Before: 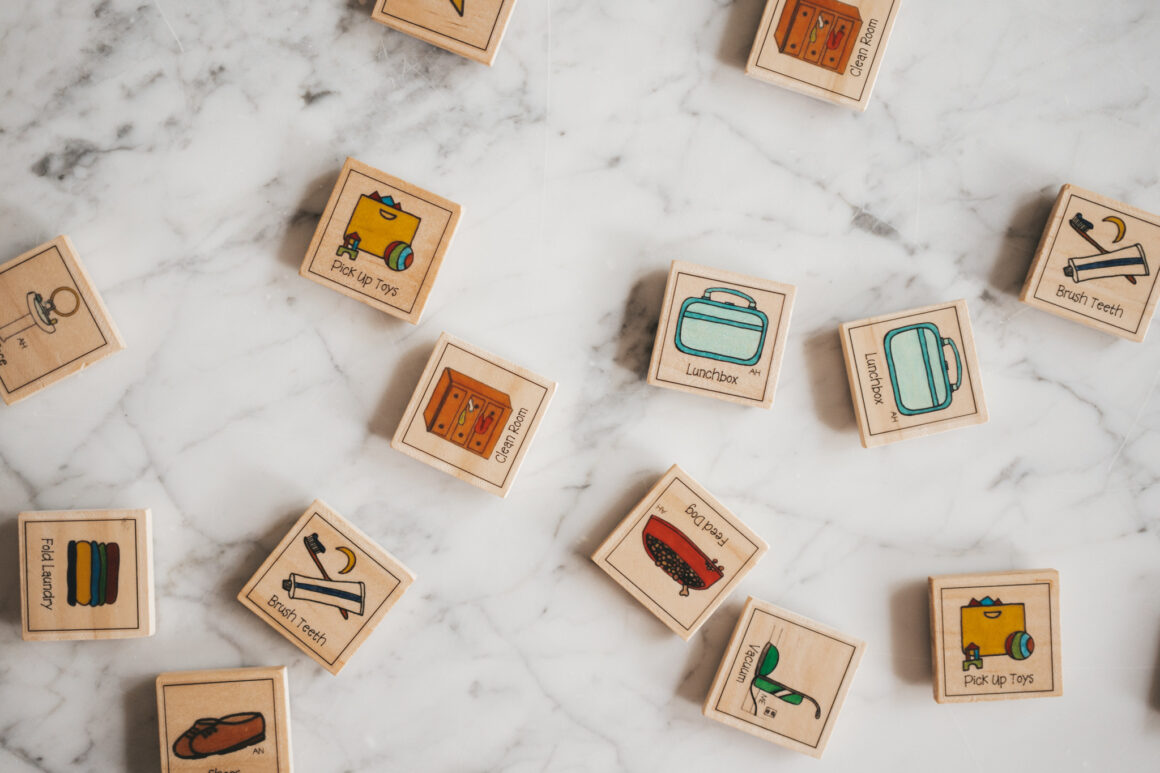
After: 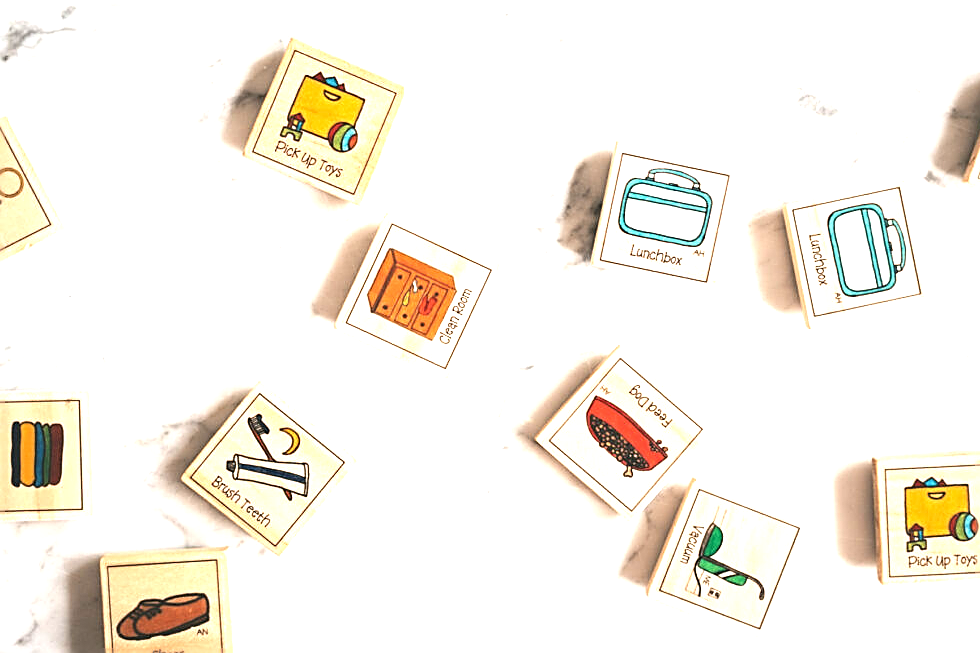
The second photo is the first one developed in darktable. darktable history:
exposure: black level correction 0, exposure 1.5 EV, compensate exposure bias true, compensate highlight preservation false
crop and rotate: left 4.842%, top 15.51%, right 10.668%
sharpen: amount 0.901
